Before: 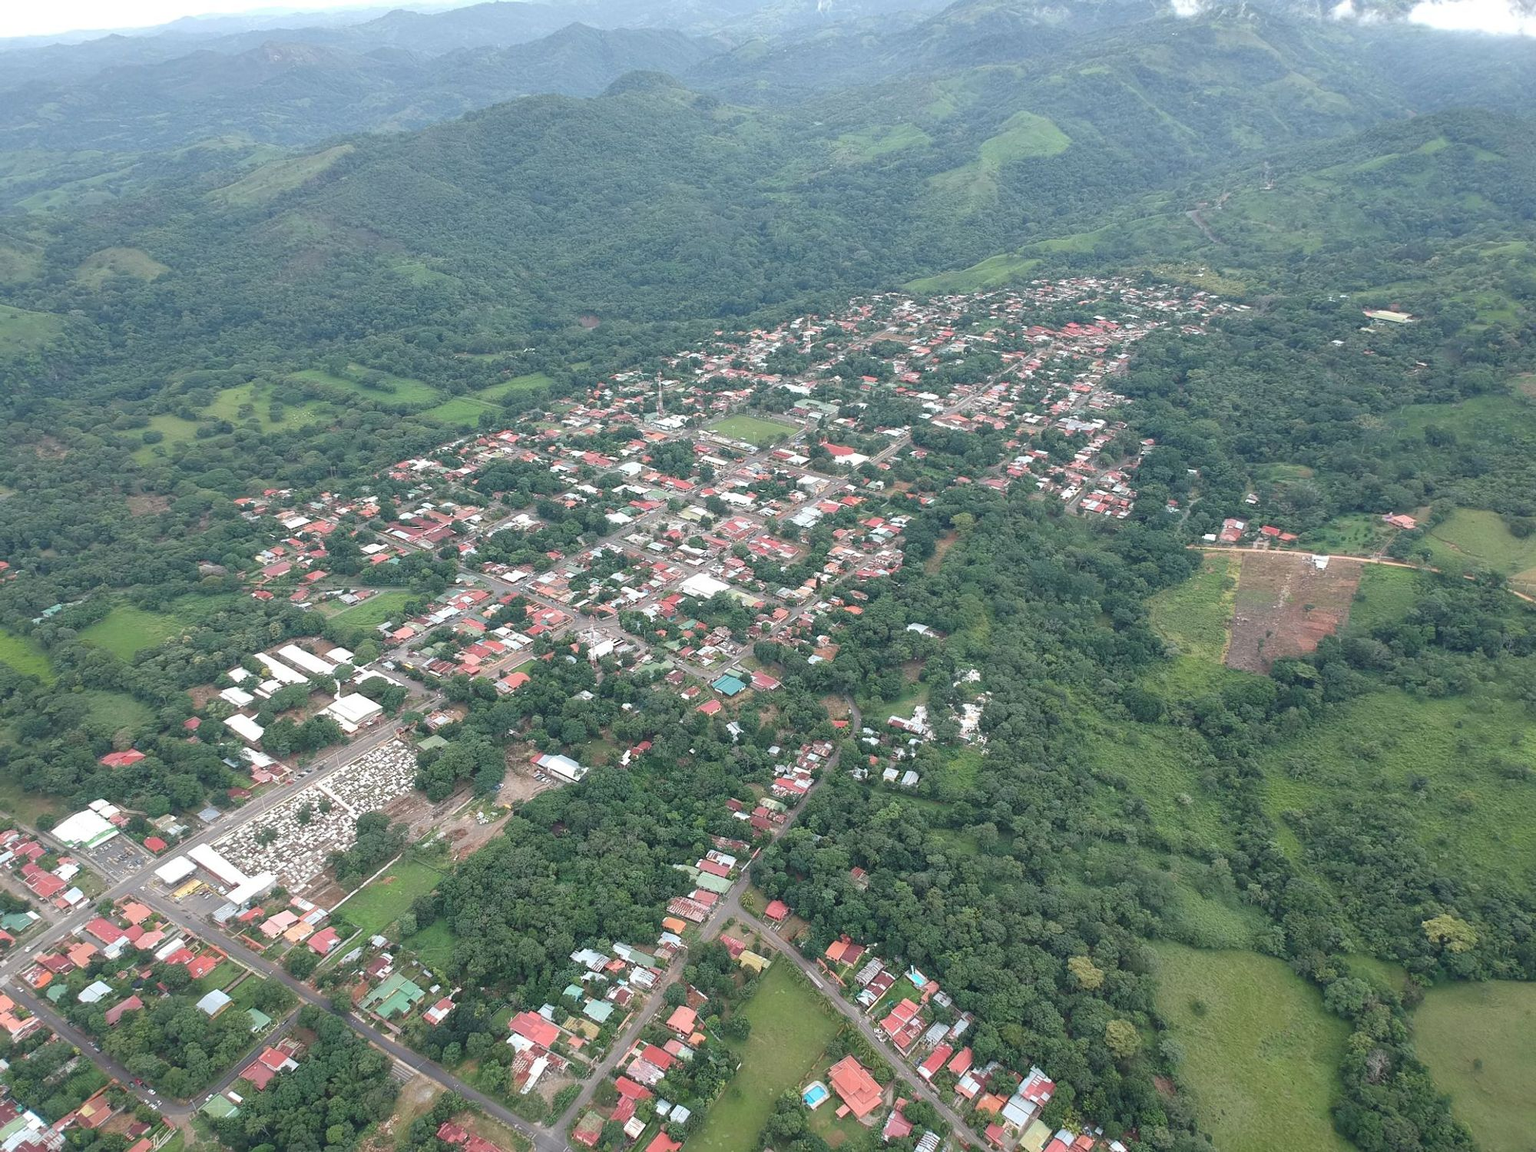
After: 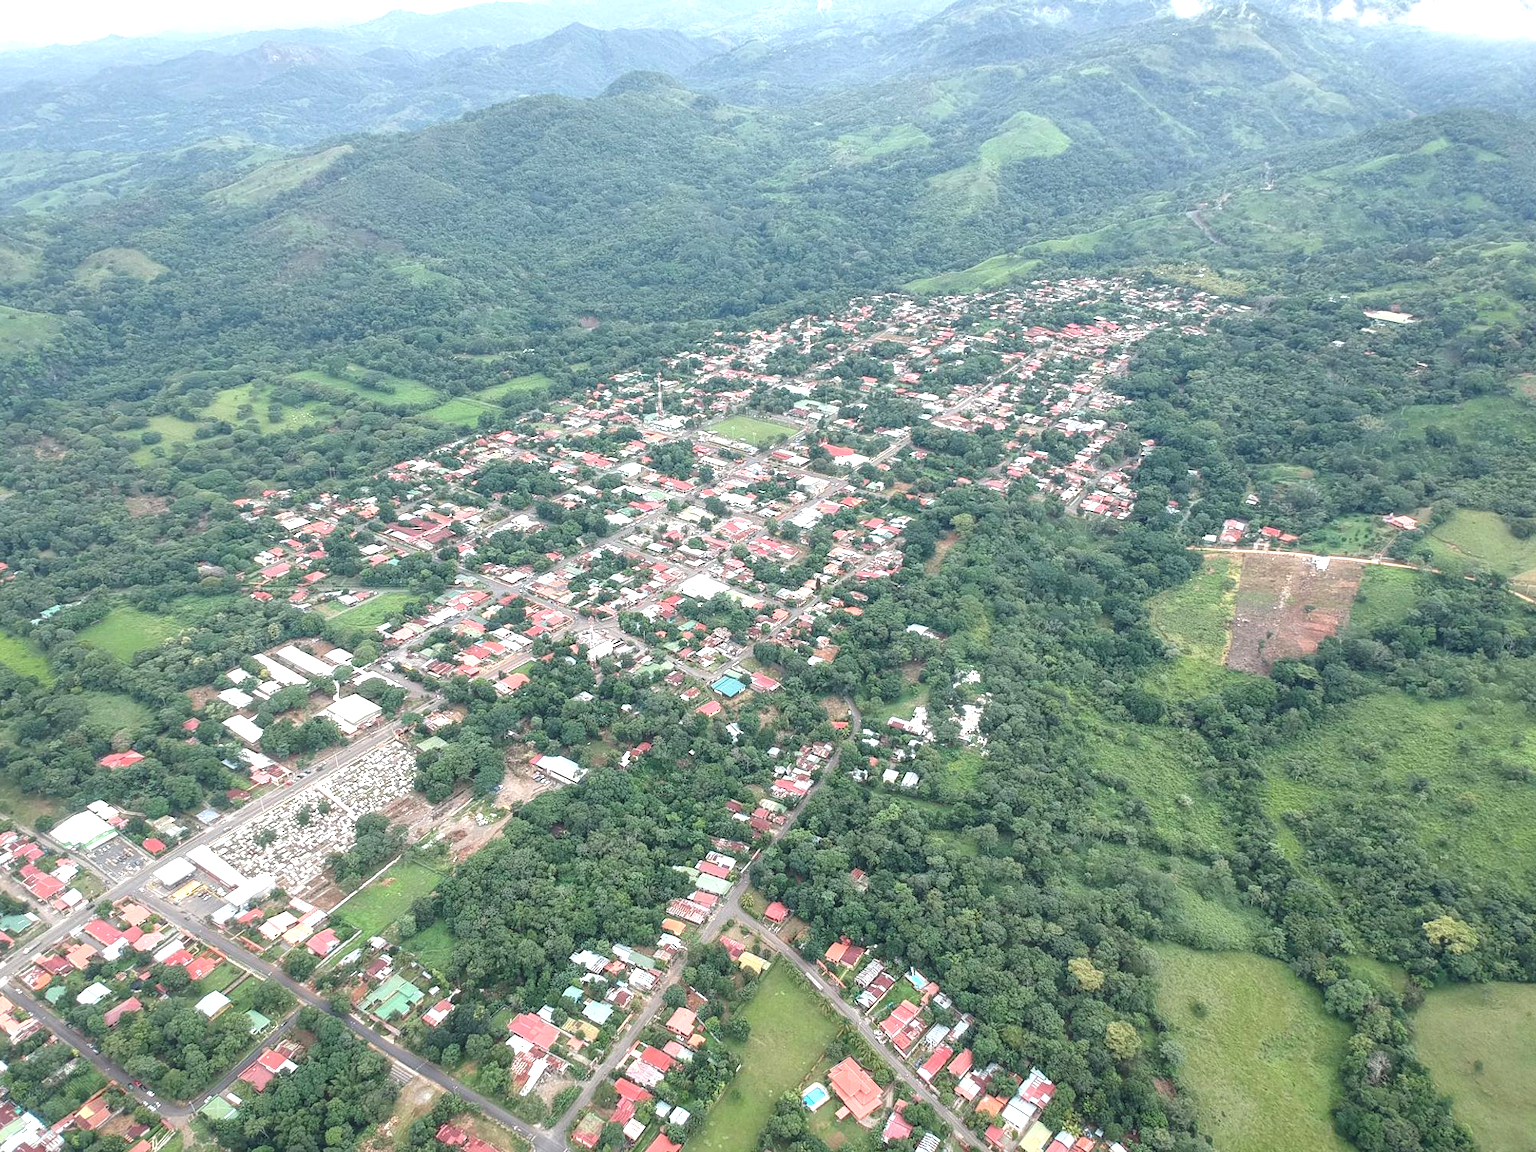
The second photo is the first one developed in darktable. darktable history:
exposure: exposure 0.638 EV, compensate highlight preservation false
crop and rotate: left 0.117%, bottom 0.013%
local contrast: on, module defaults
